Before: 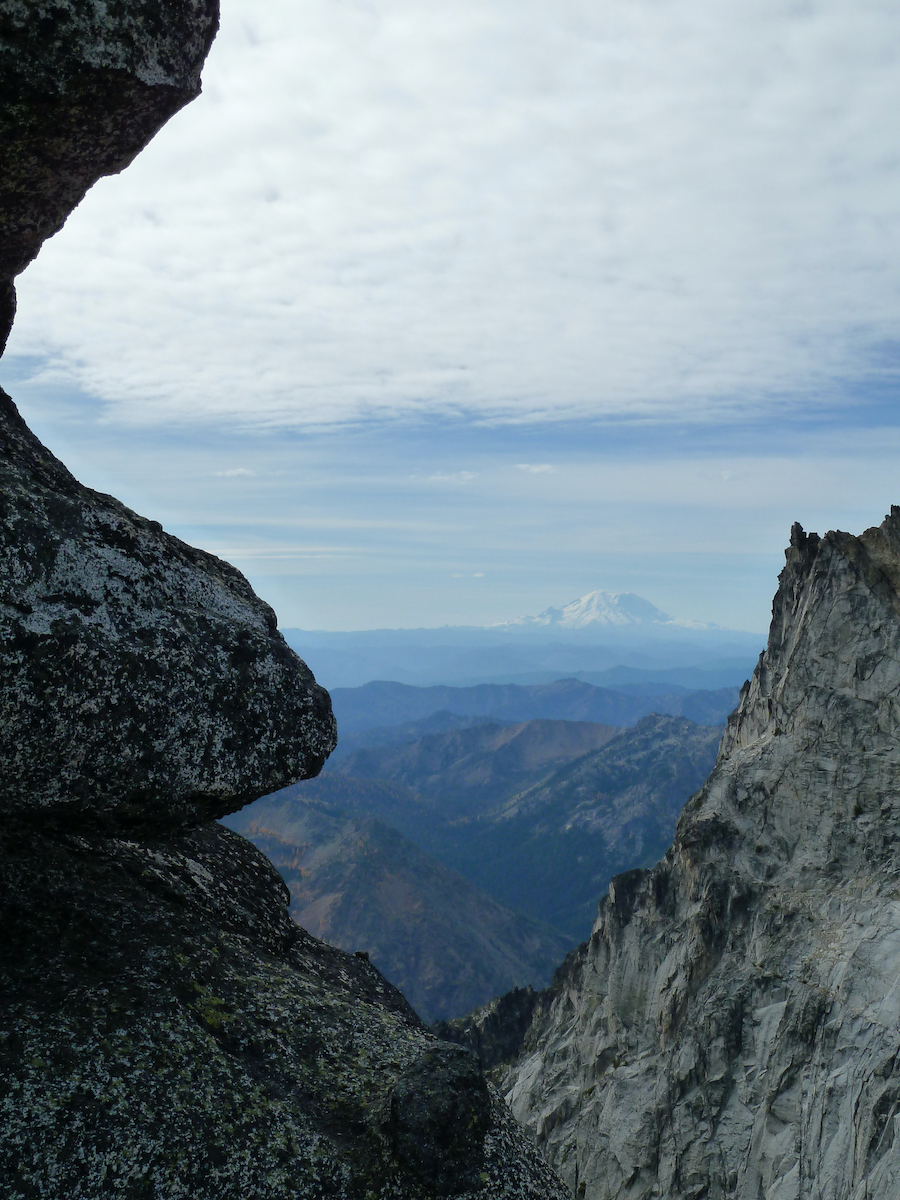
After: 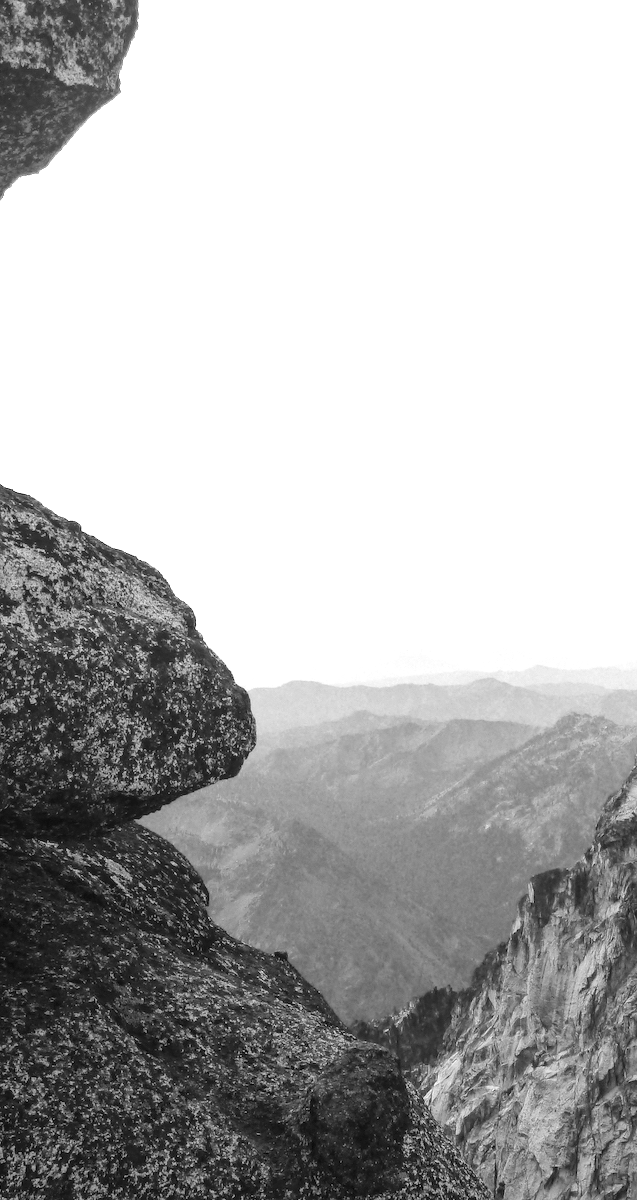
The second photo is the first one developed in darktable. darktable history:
exposure: black level correction 0, exposure 1.379 EV, compensate exposure bias true, compensate highlight preservation false
crop and rotate: left 9.061%, right 20.142%
local contrast: detail 110%
white balance: red 1.188, blue 1.11
color calibration: output gray [0.253, 0.26, 0.487, 0], gray › normalize channels true, illuminant same as pipeline (D50), adaptation XYZ, x 0.346, y 0.359, gamut compression 0
